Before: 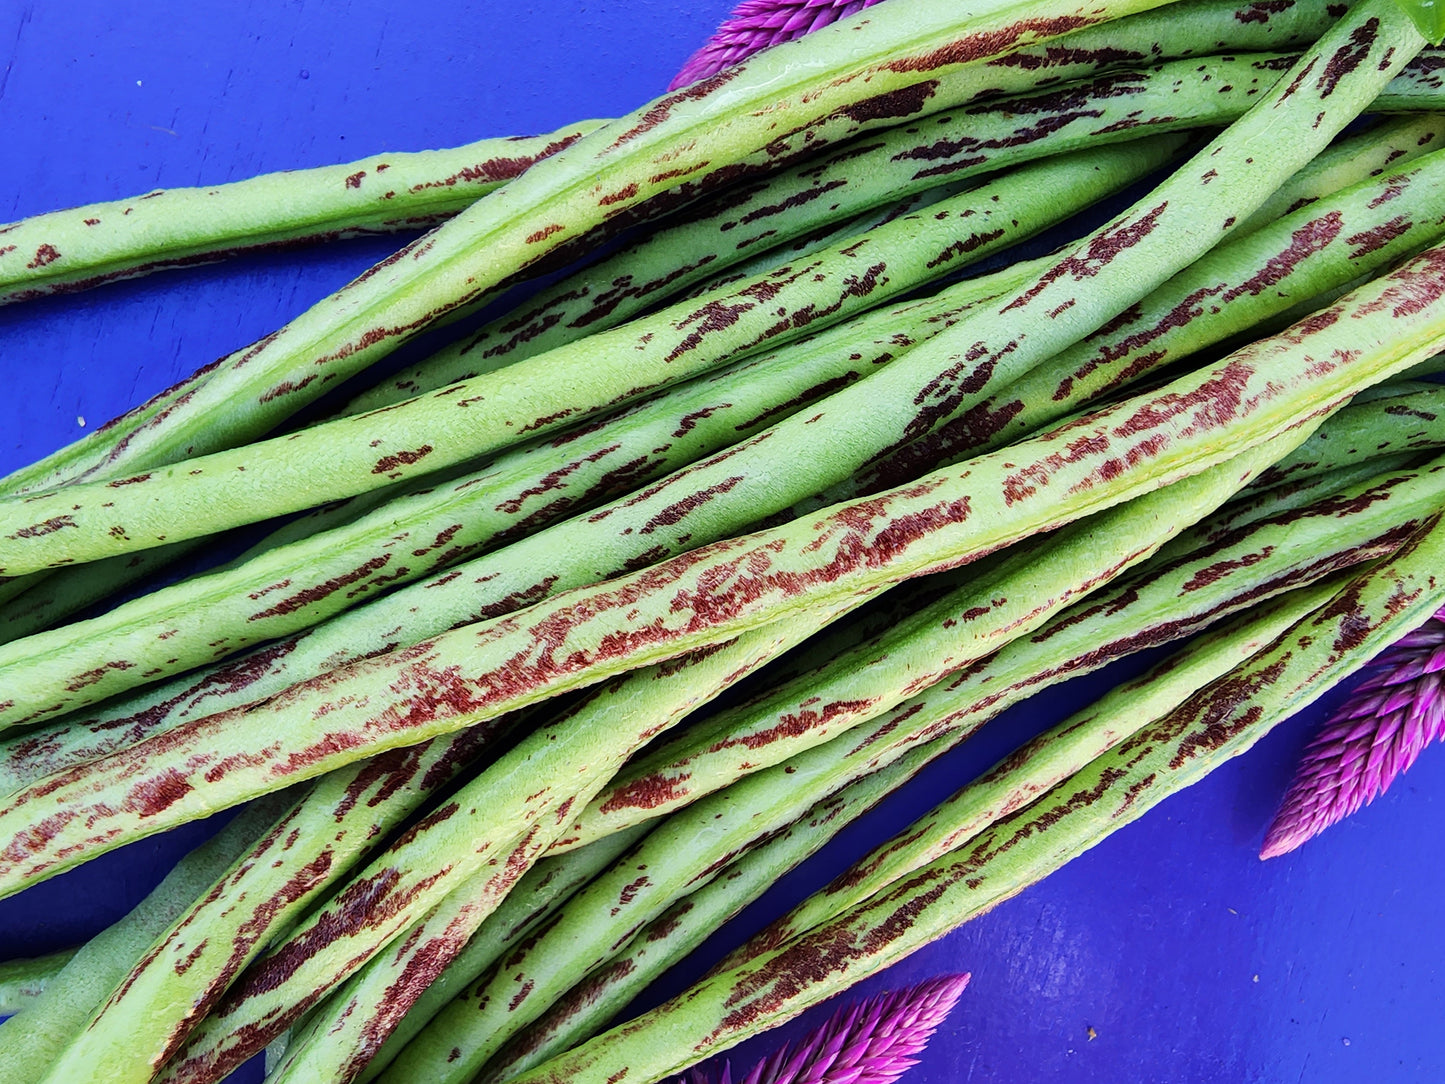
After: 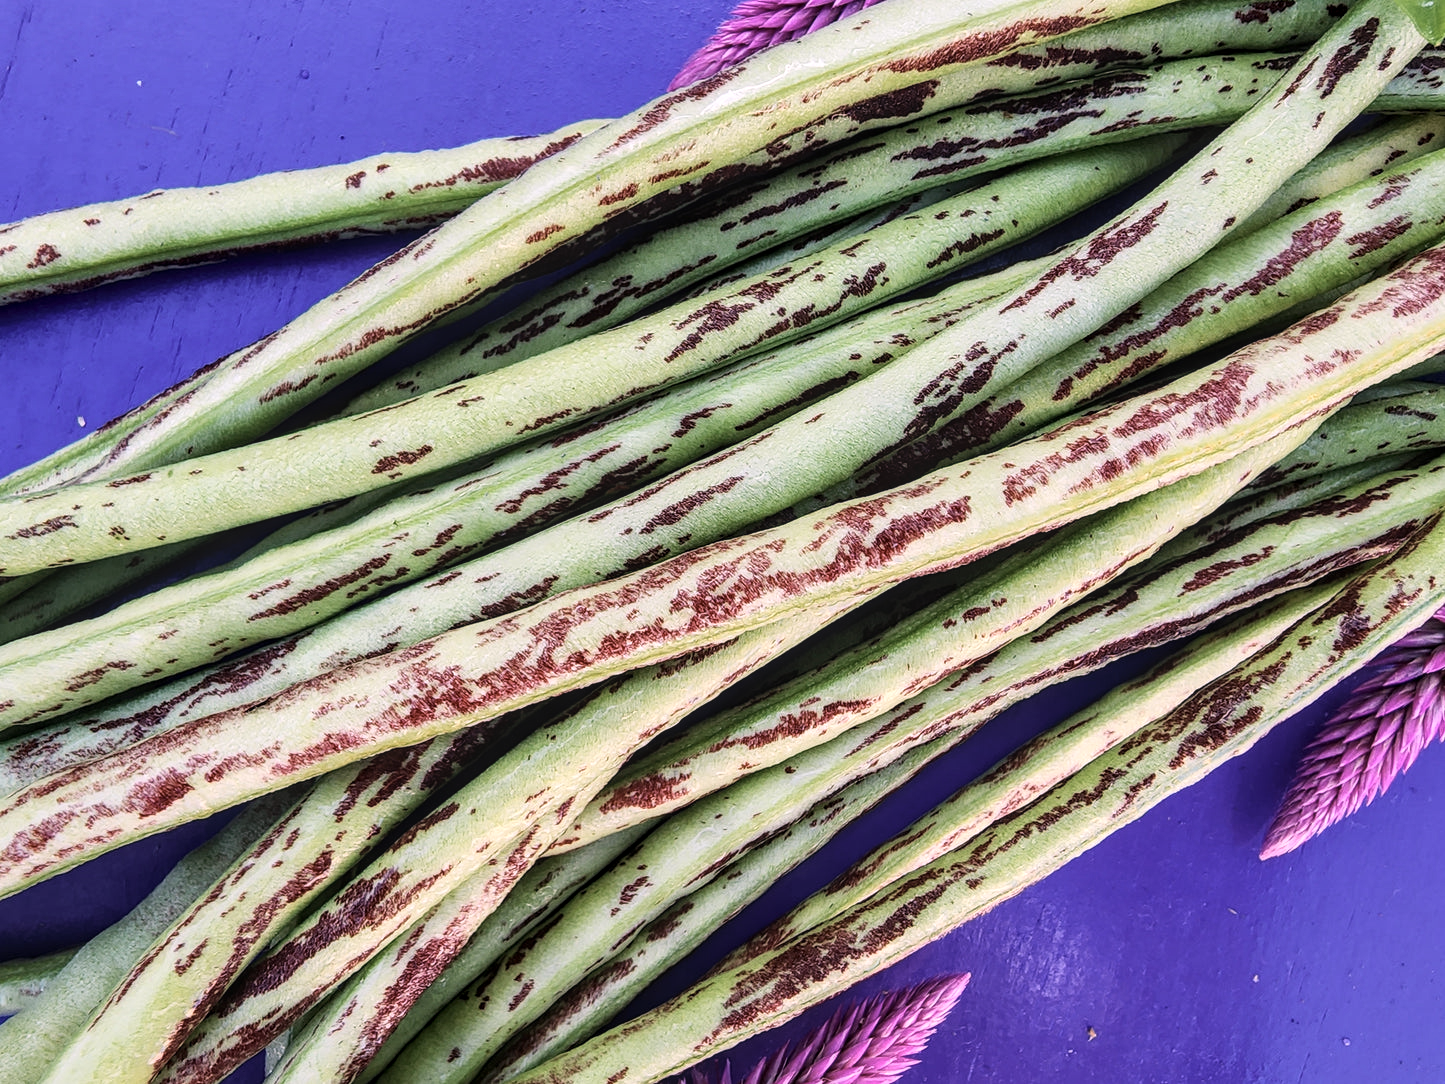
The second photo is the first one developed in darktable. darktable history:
local contrast: on, module defaults
contrast brightness saturation: contrast 0.1, saturation -0.3
white balance: red 1.188, blue 1.11
